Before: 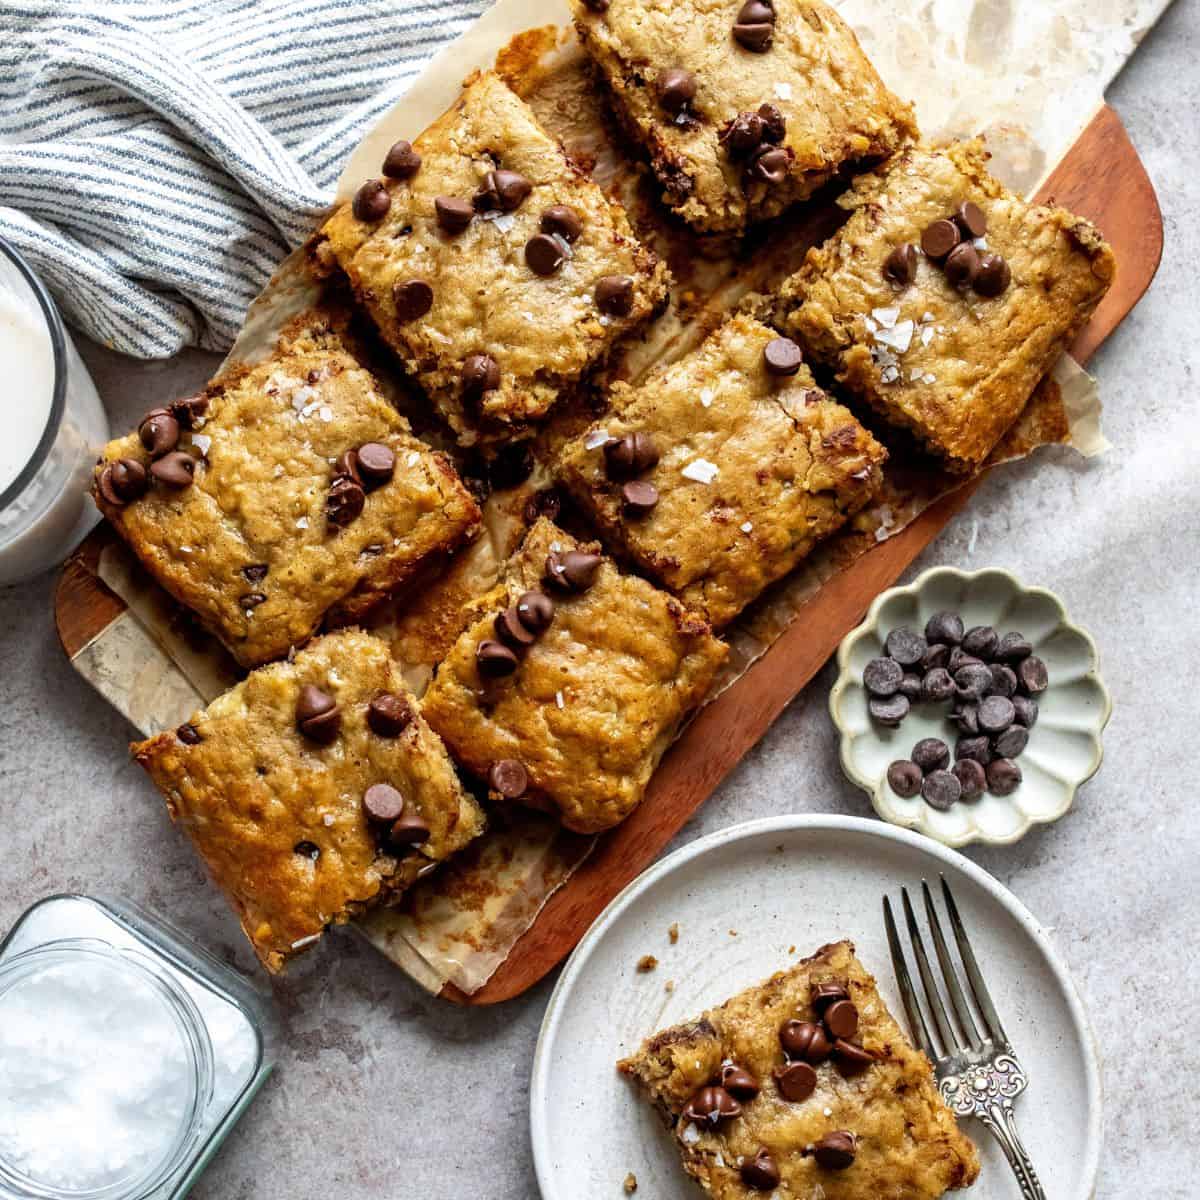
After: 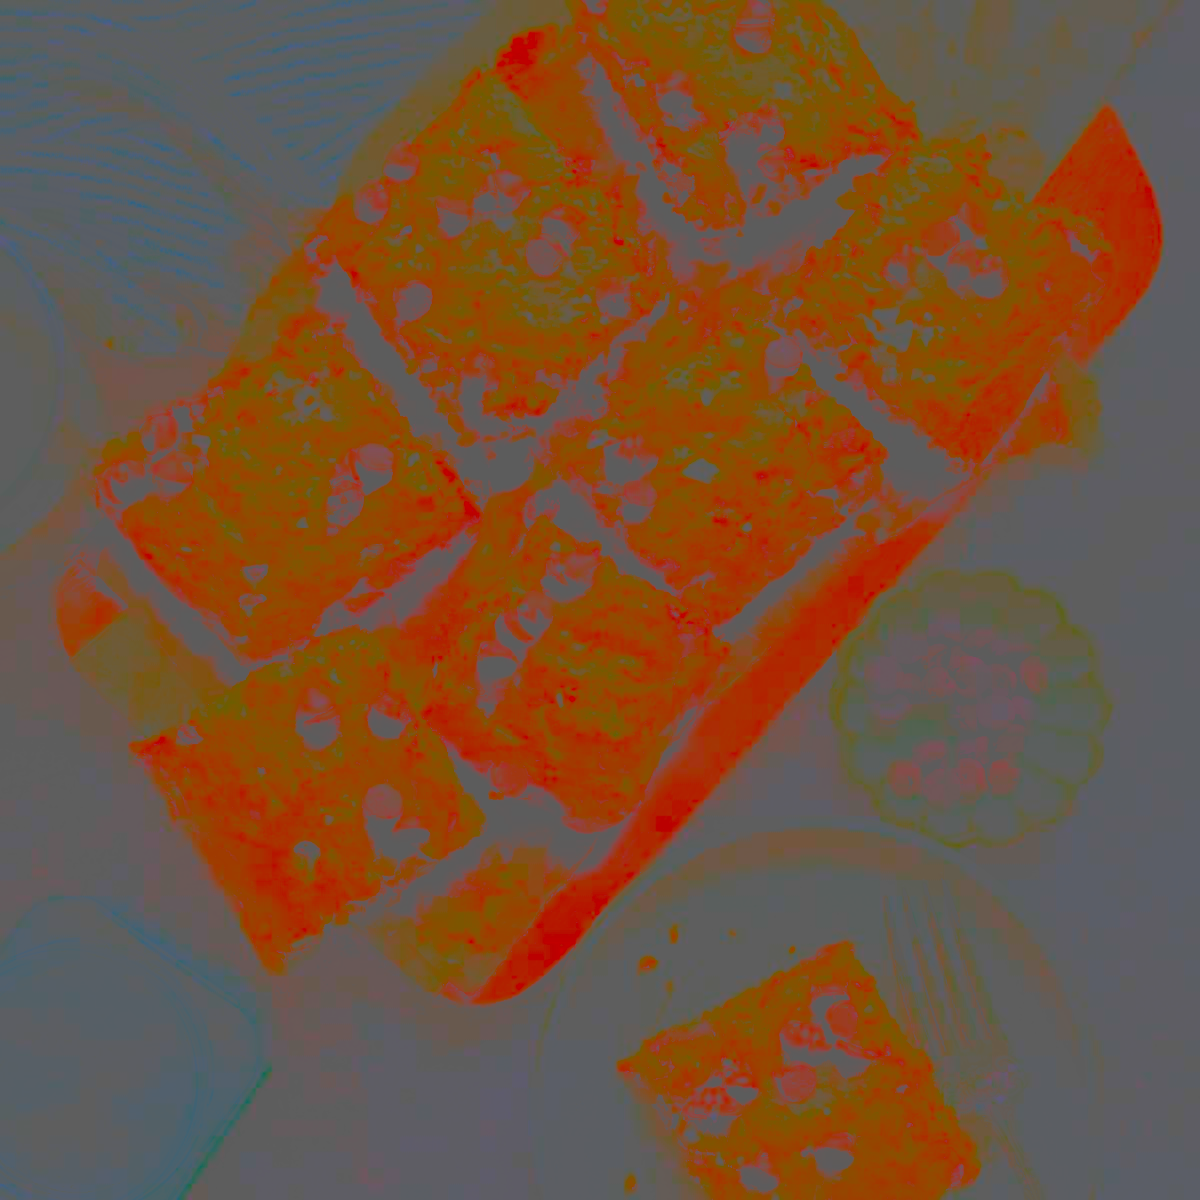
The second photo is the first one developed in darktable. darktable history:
filmic rgb: black relative exposure -7.65 EV, hardness 4.02, contrast 1.1, highlights saturation mix -30%
contrast brightness saturation: contrast -0.99, brightness -0.17, saturation 0.75
